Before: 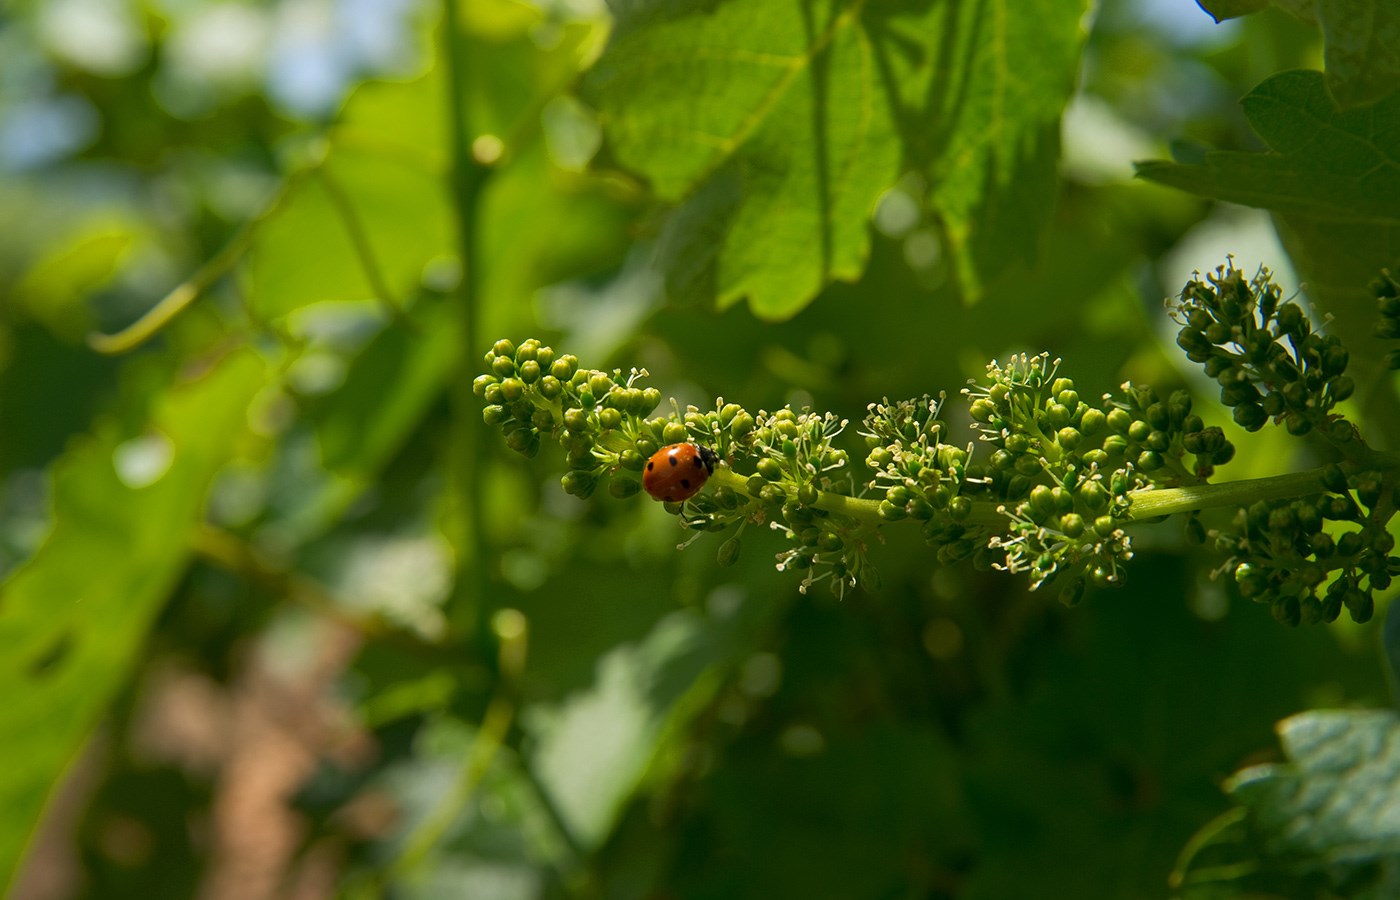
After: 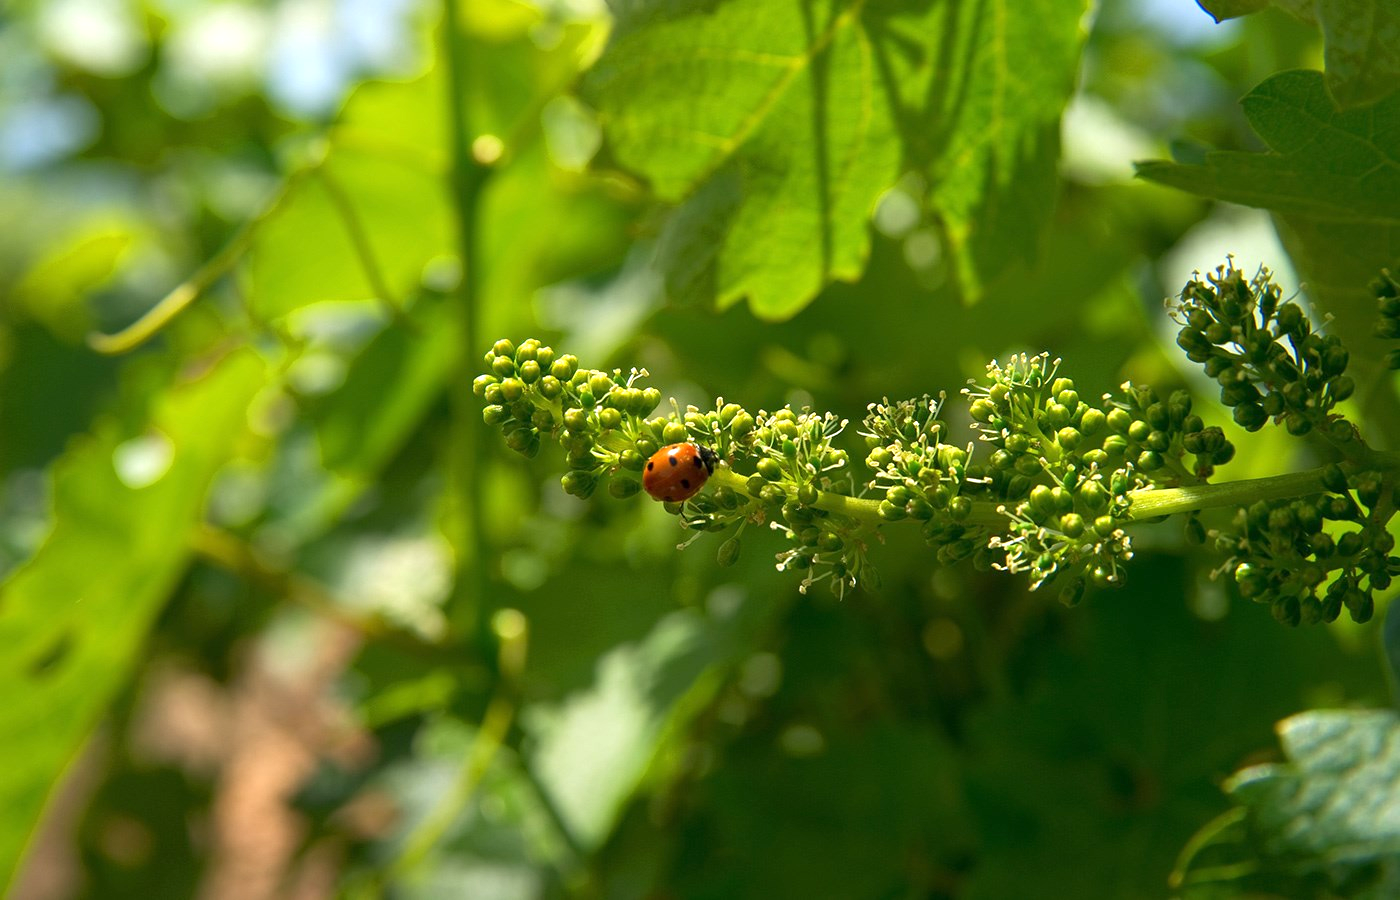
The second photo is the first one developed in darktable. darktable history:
exposure: exposure 0.694 EV, compensate highlight preservation false
